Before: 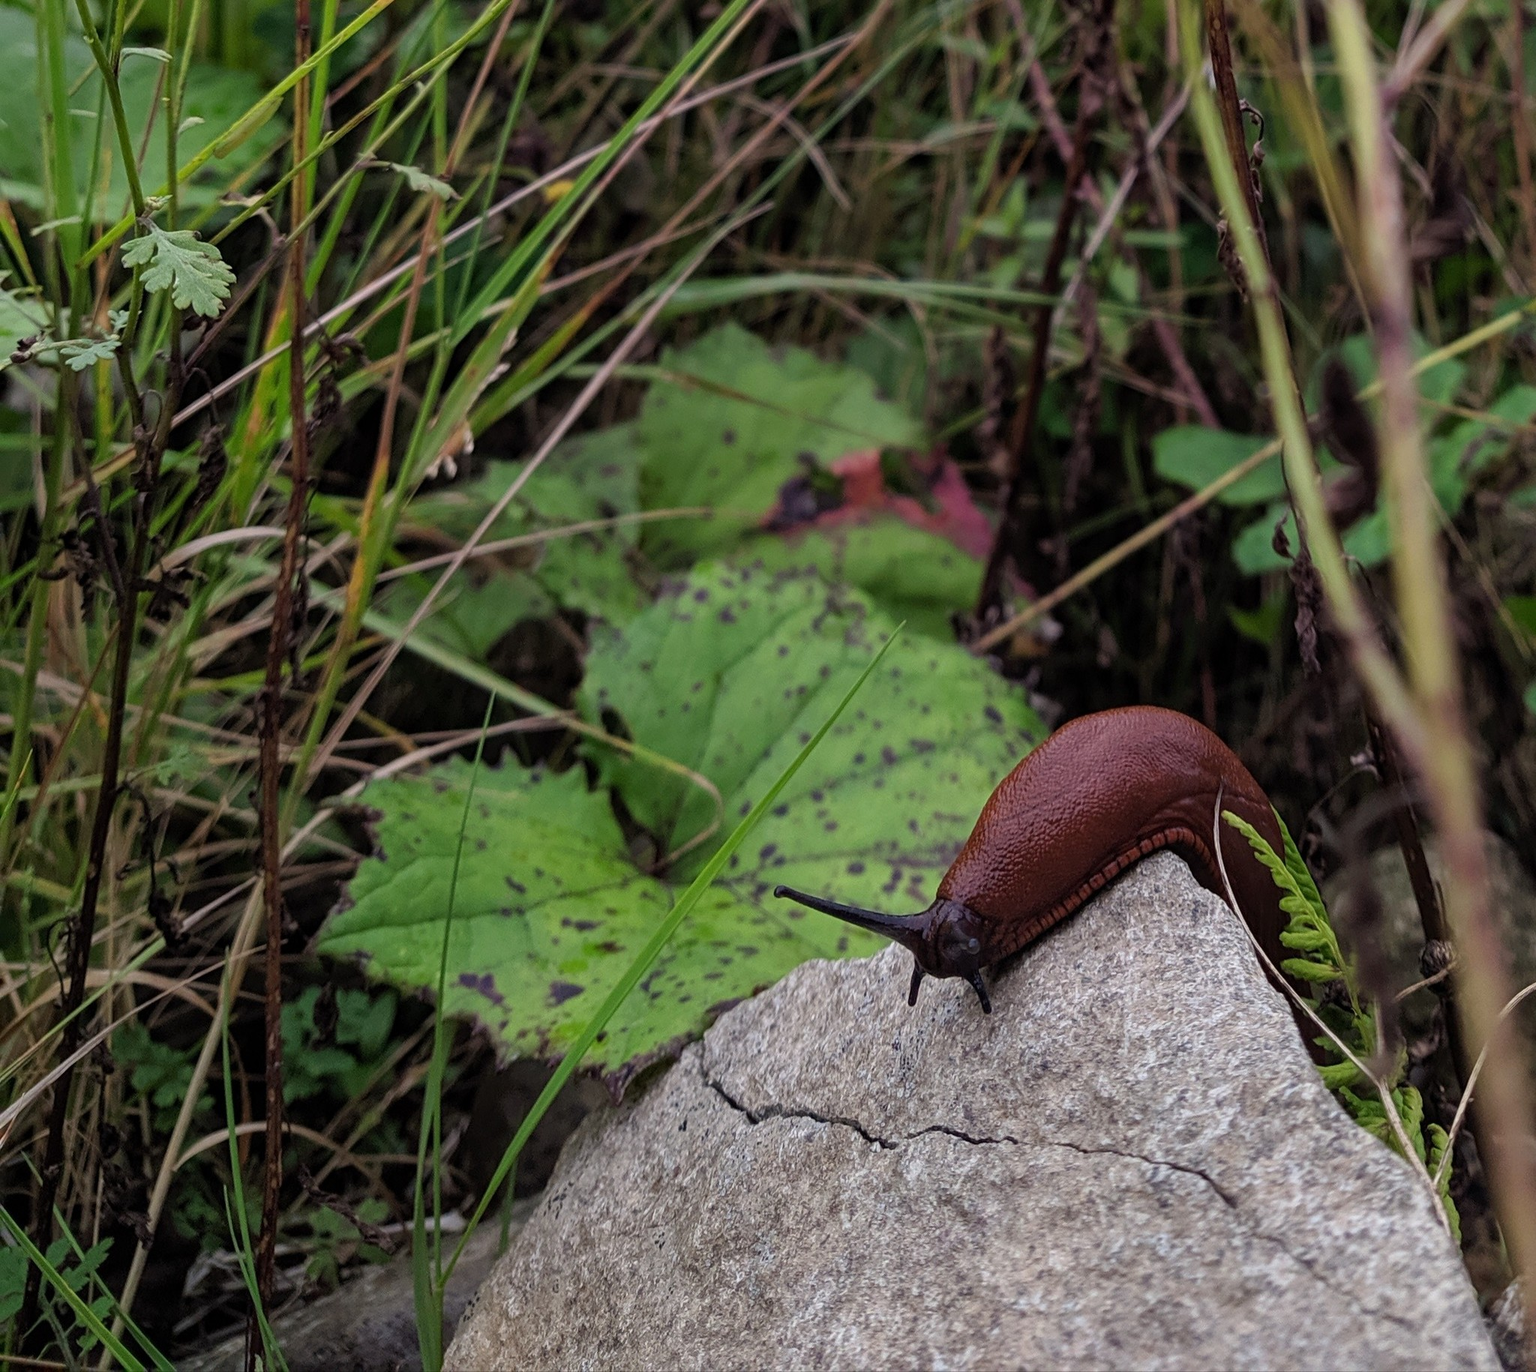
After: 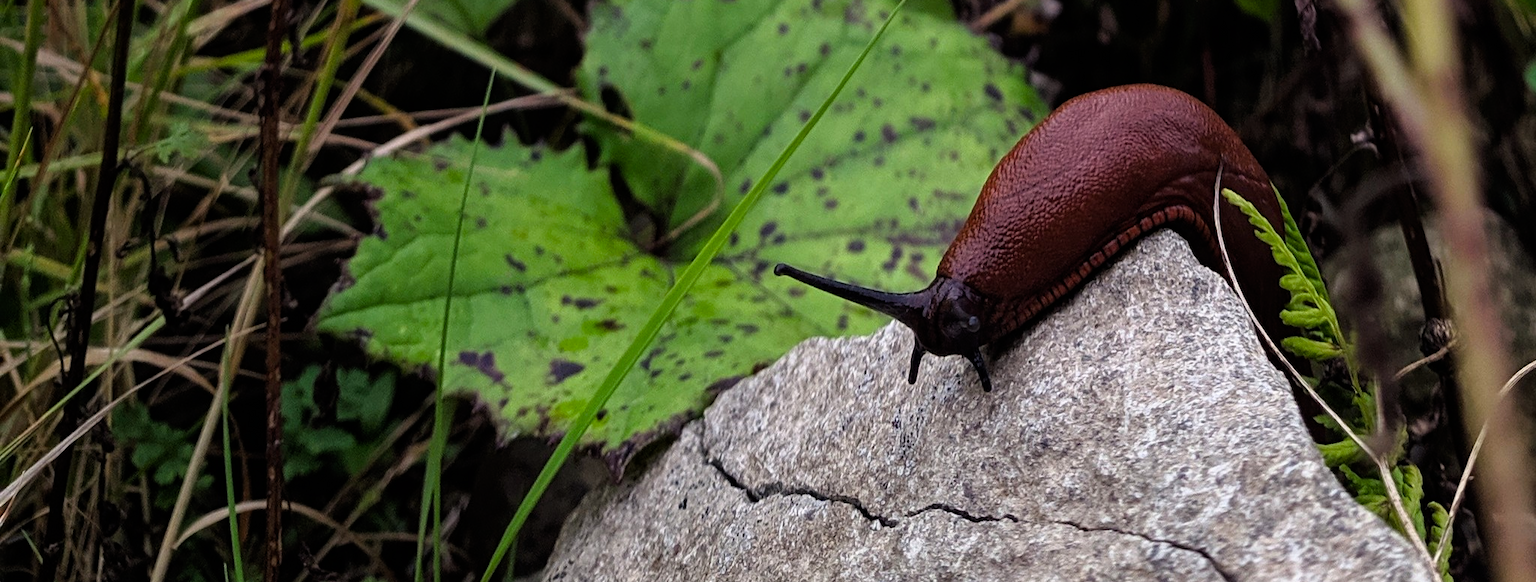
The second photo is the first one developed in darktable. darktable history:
filmic rgb: black relative exposure -9.06 EV, white relative exposure 2.3 EV, hardness 7.48
crop: top 45.4%, bottom 12.117%
color balance rgb: perceptual saturation grading › global saturation 19.927%
